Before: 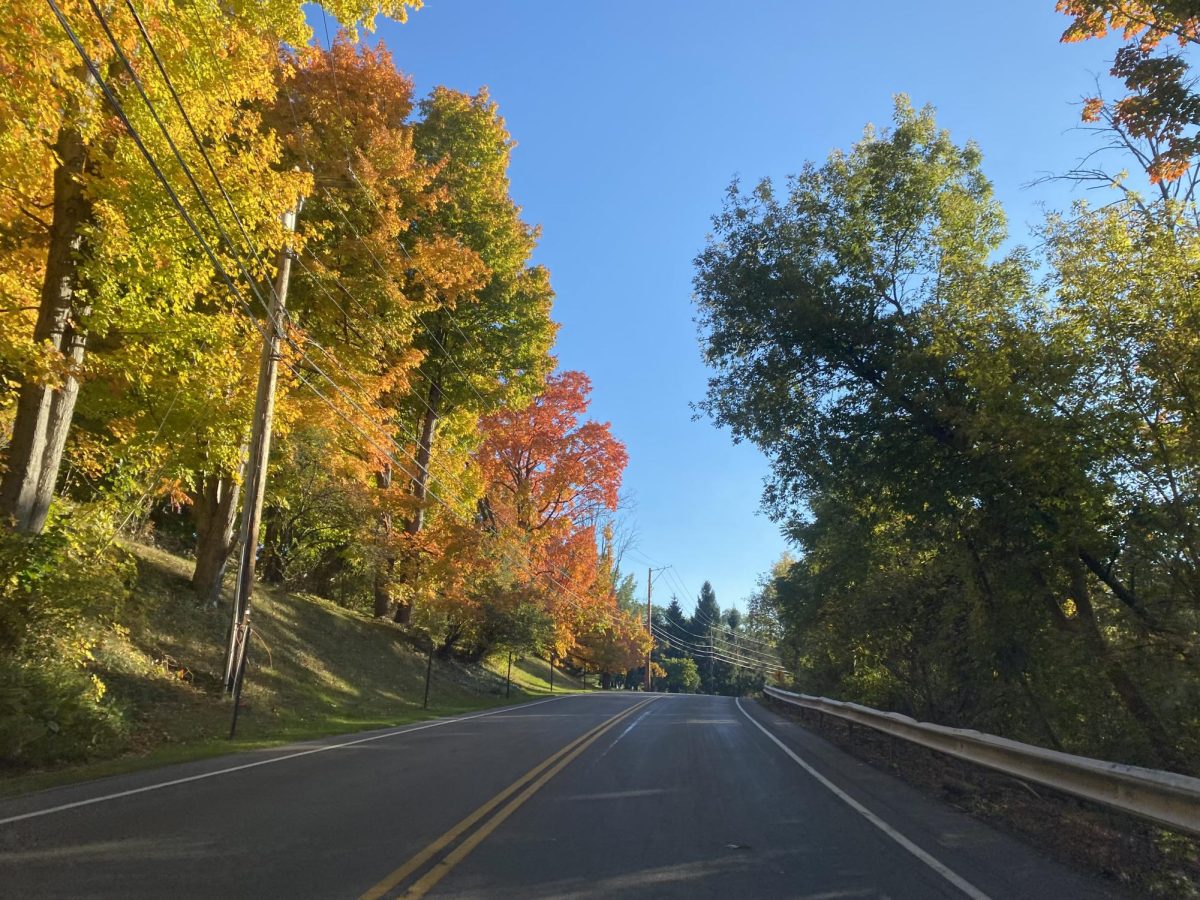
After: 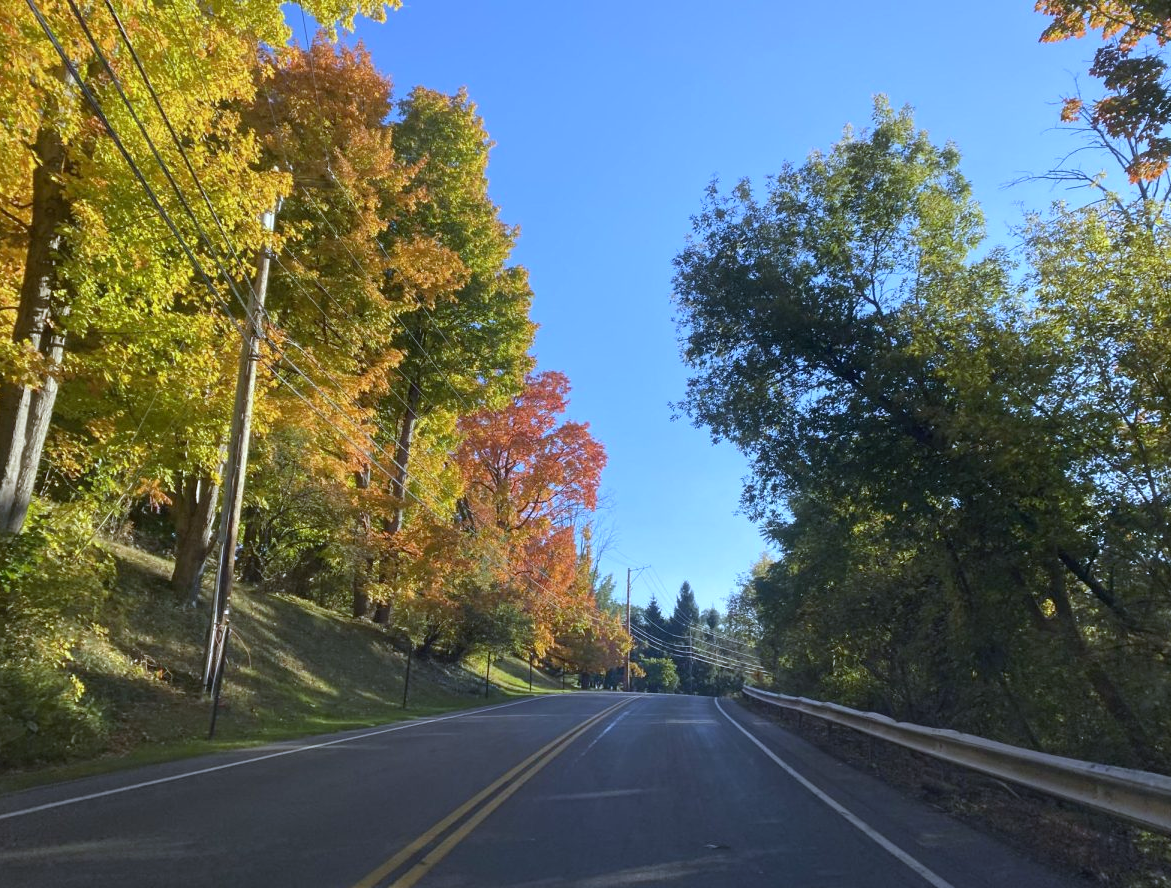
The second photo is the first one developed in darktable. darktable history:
white balance: red 0.948, green 1.02, blue 1.176
crop and rotate: left 1.774%, right 0.633%, bottom 1.28%
rotate and perspective: automatic cropping original format, crop left 0, crop top 0
